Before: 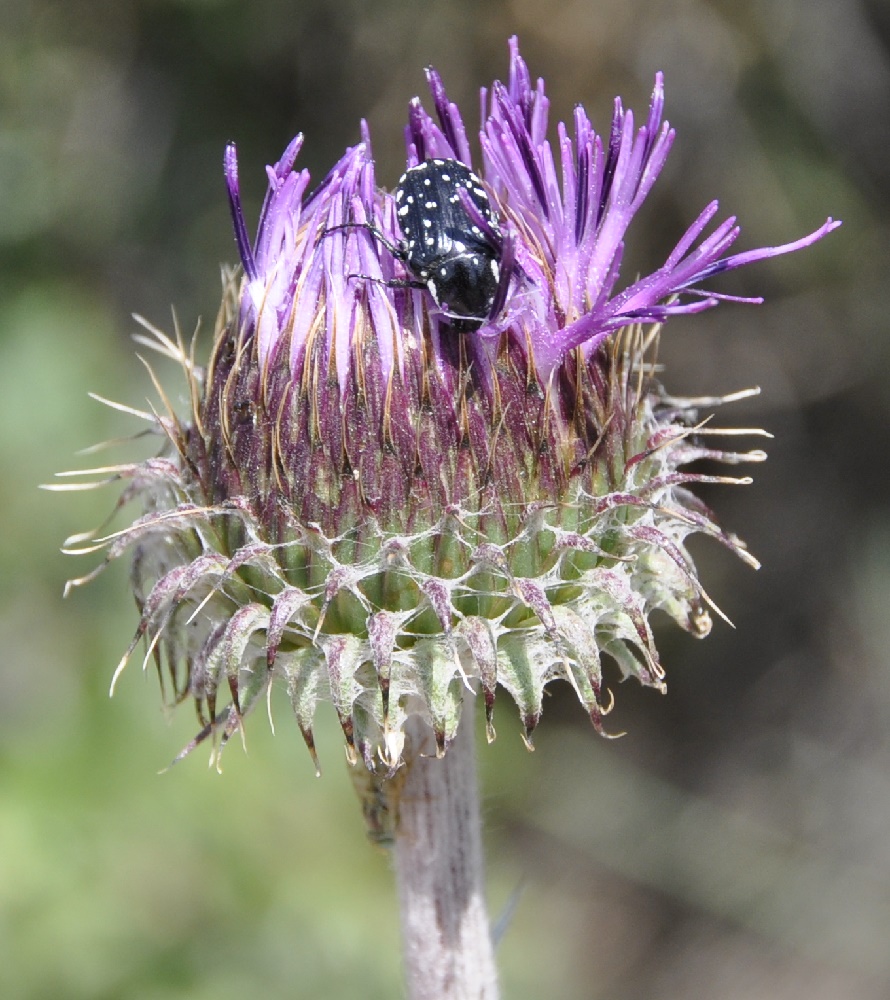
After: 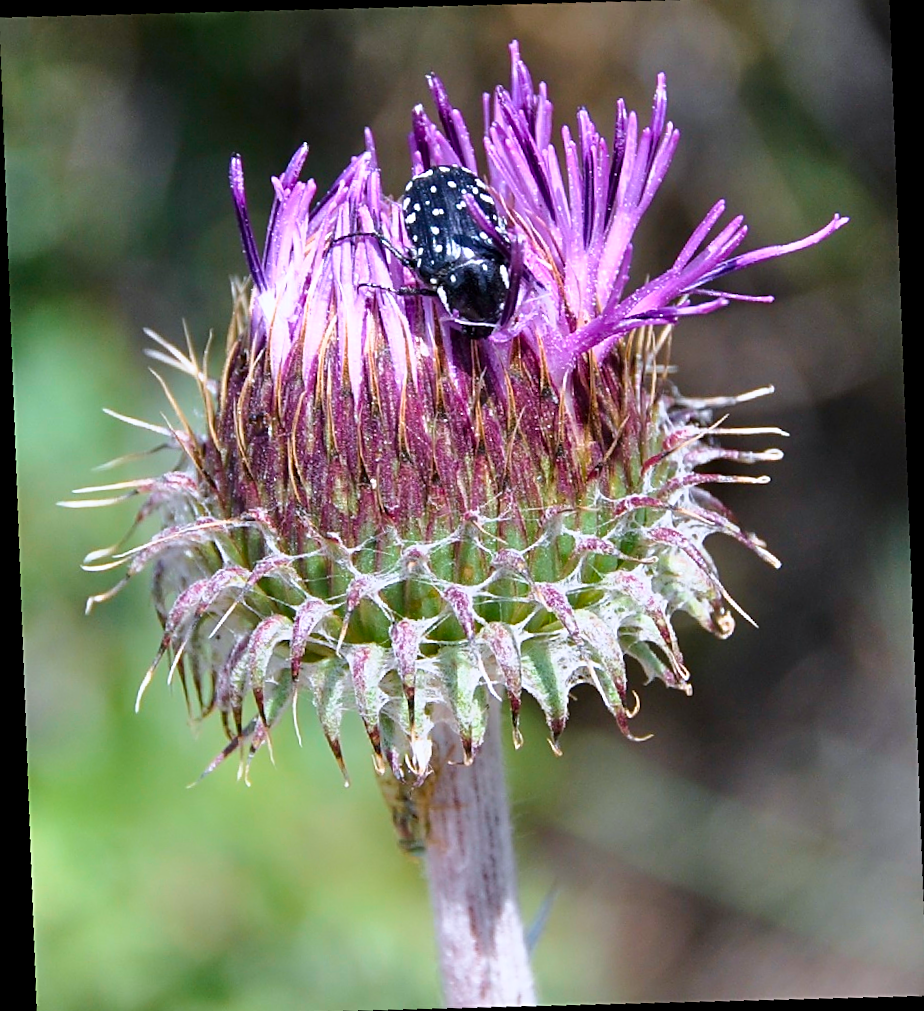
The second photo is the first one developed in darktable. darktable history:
crop and rotate: angle -2.38°
white balance: red 0.984, blue 1.059
rotate and perspective: rotation -4.2°, shear 0.006, automatic cropping off
sharpen: on, module defaults
shadows and highlights: shadows -62.32, white point adjustment -5.22, highlights 61.59
velvia: on, module defaults
color balance: output saturation 120%
